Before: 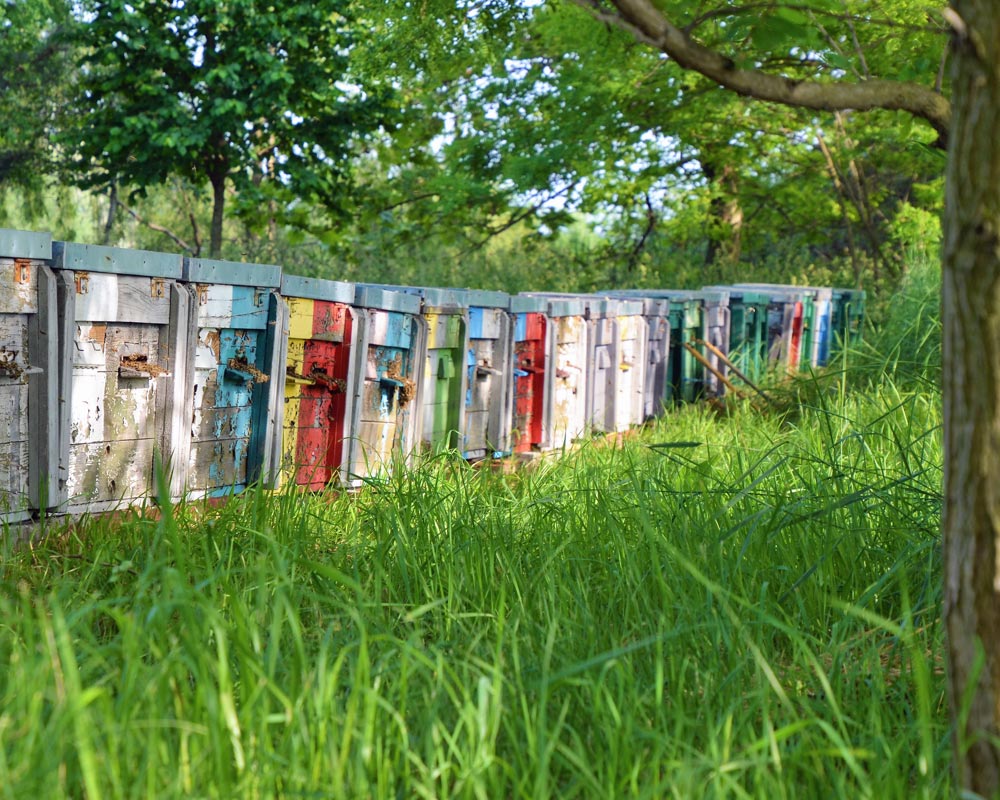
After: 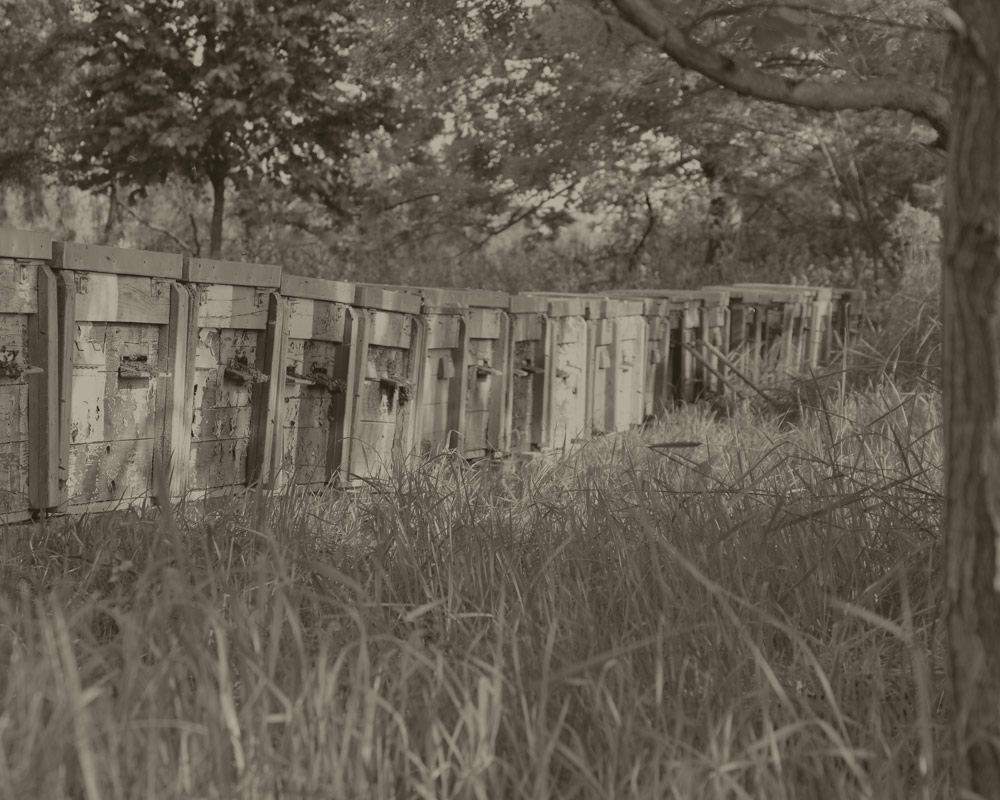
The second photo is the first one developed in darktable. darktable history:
color balance rgb: on, module defaults
sharpen: radius 2.883, amount 0.868, threshold 47.523
color balance: mode lift, gamma, gain (sRGB)
colorize: hue 41.44°, saturation 22%, source mix 60%, lightness 10.61%
